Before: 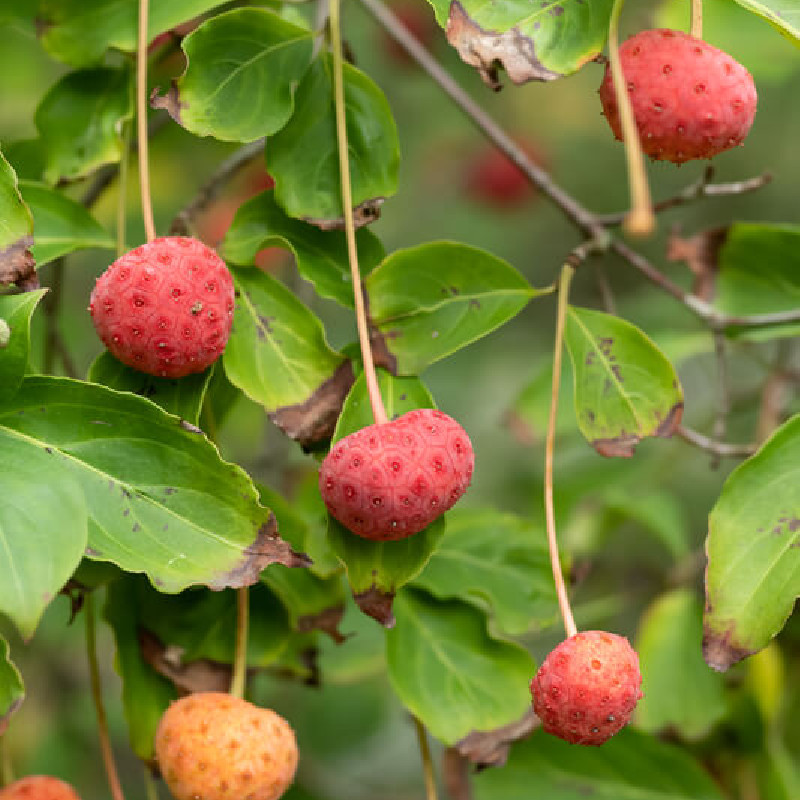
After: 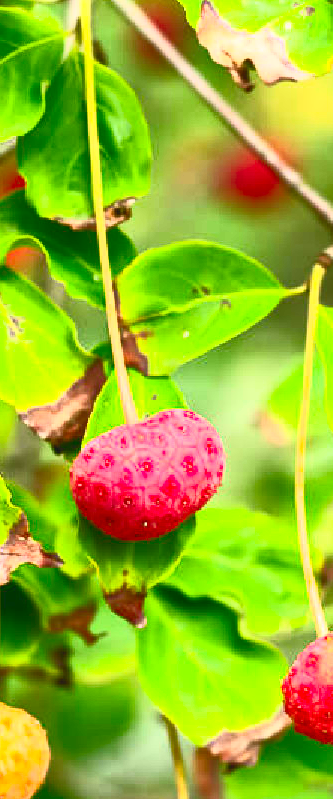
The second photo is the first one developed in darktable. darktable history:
contrast brightness saturation: contrast 1, brightness 1, saturation 1
crop: left 31.229%, right 27.105%
